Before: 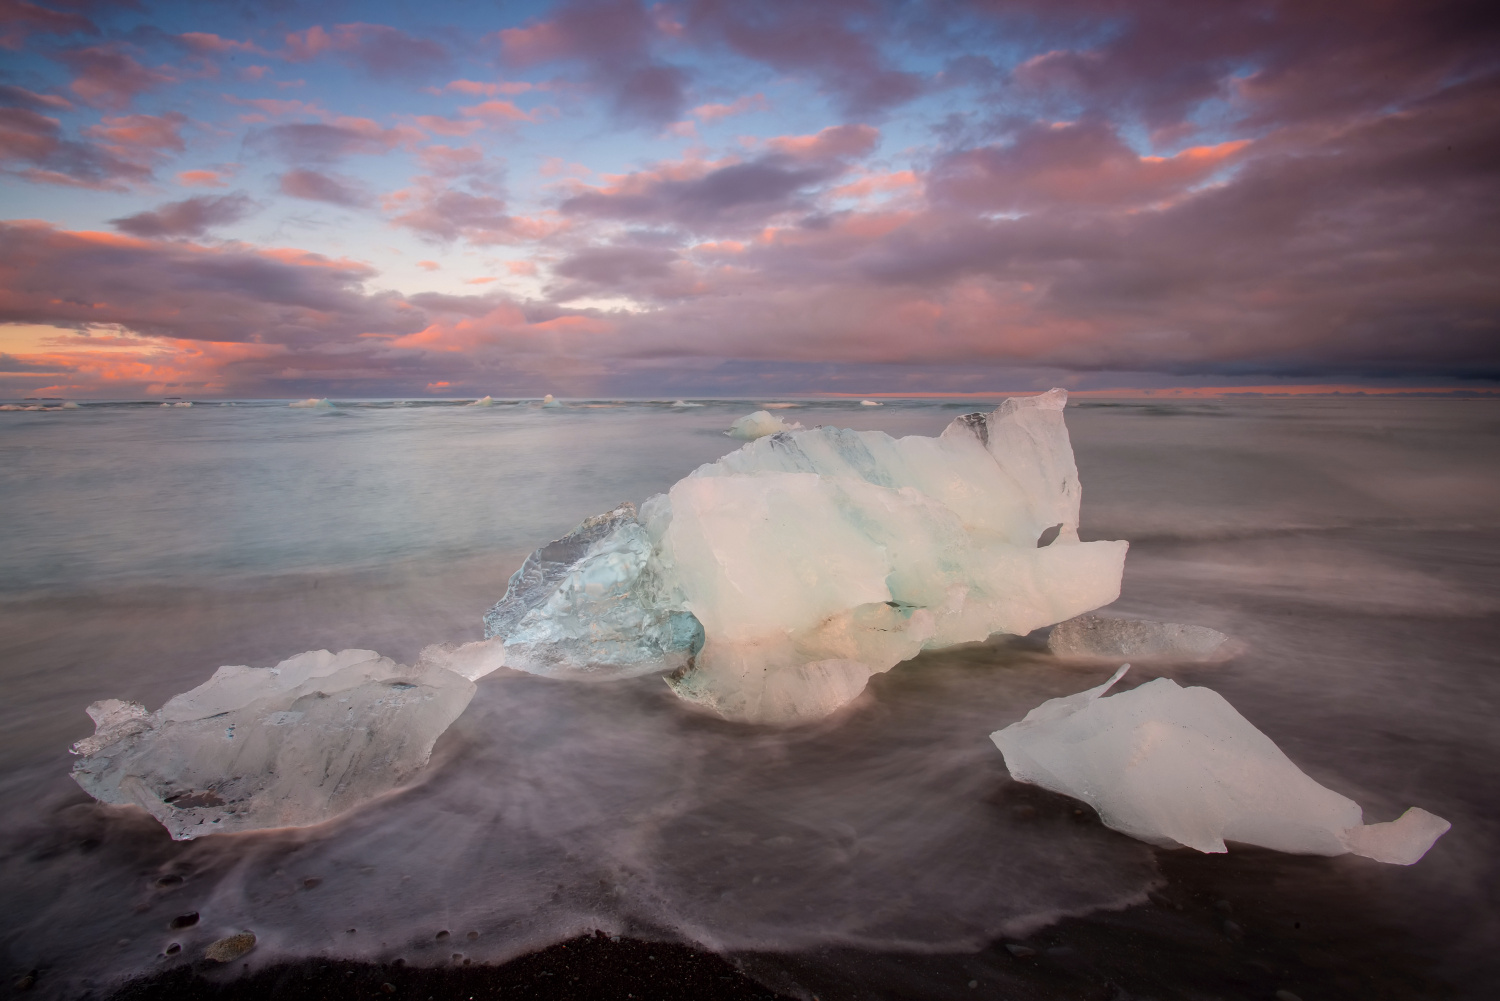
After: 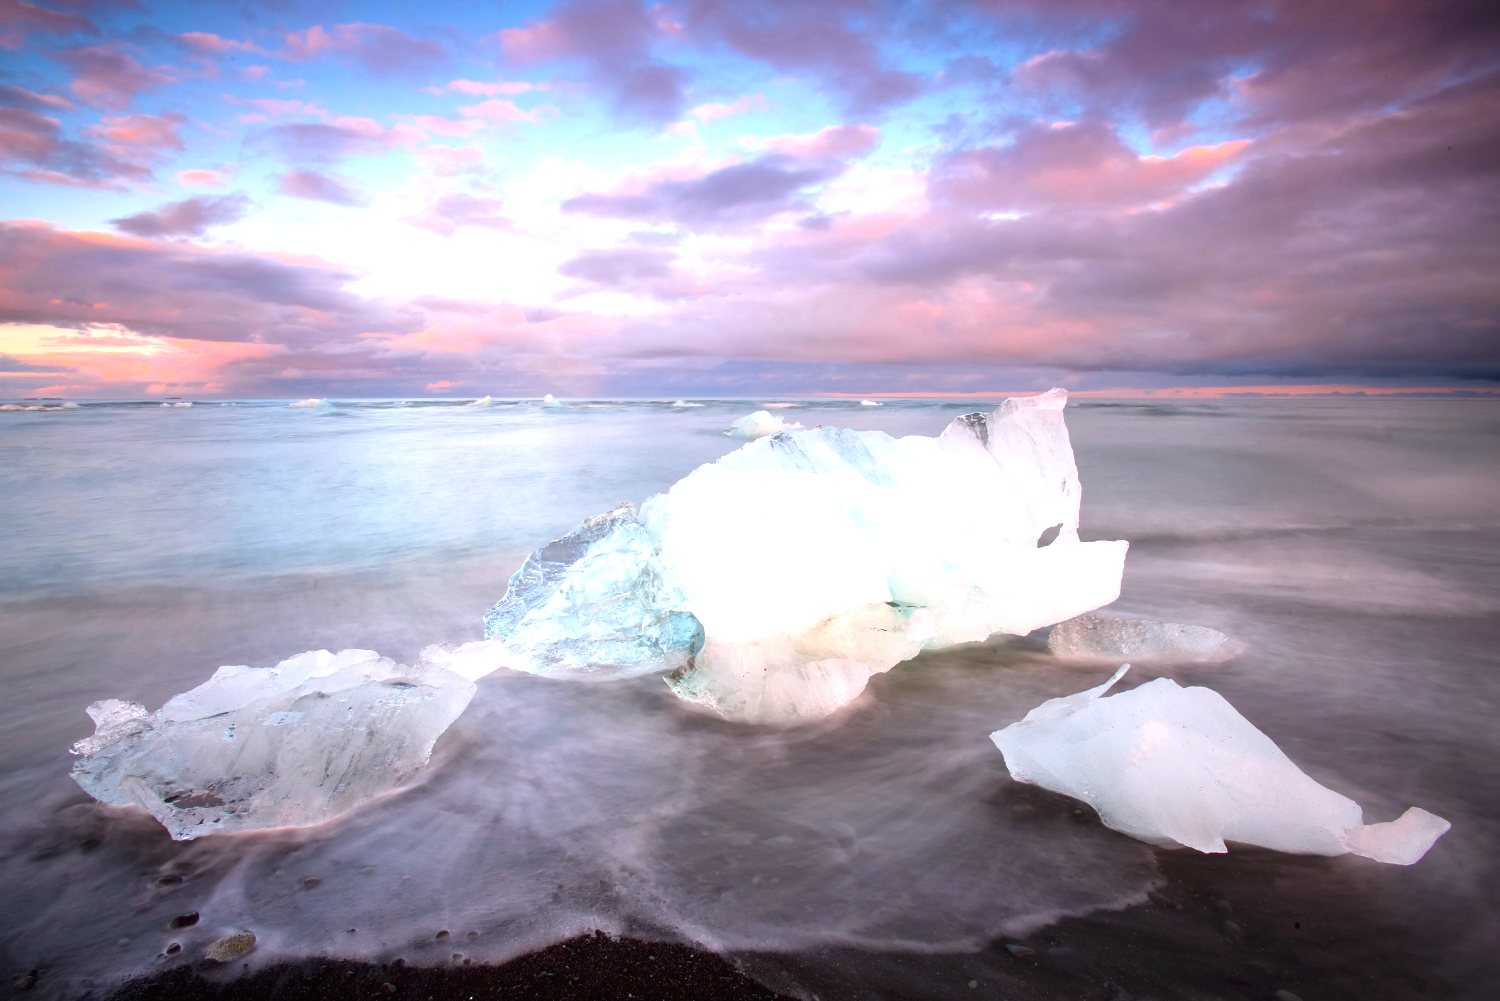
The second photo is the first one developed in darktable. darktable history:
color calibration: x 0.37, y 0.382, temperature 4306.33 K
exposure: black level correction 0, exposure 1.199 EV, compensate highlight preservation false
